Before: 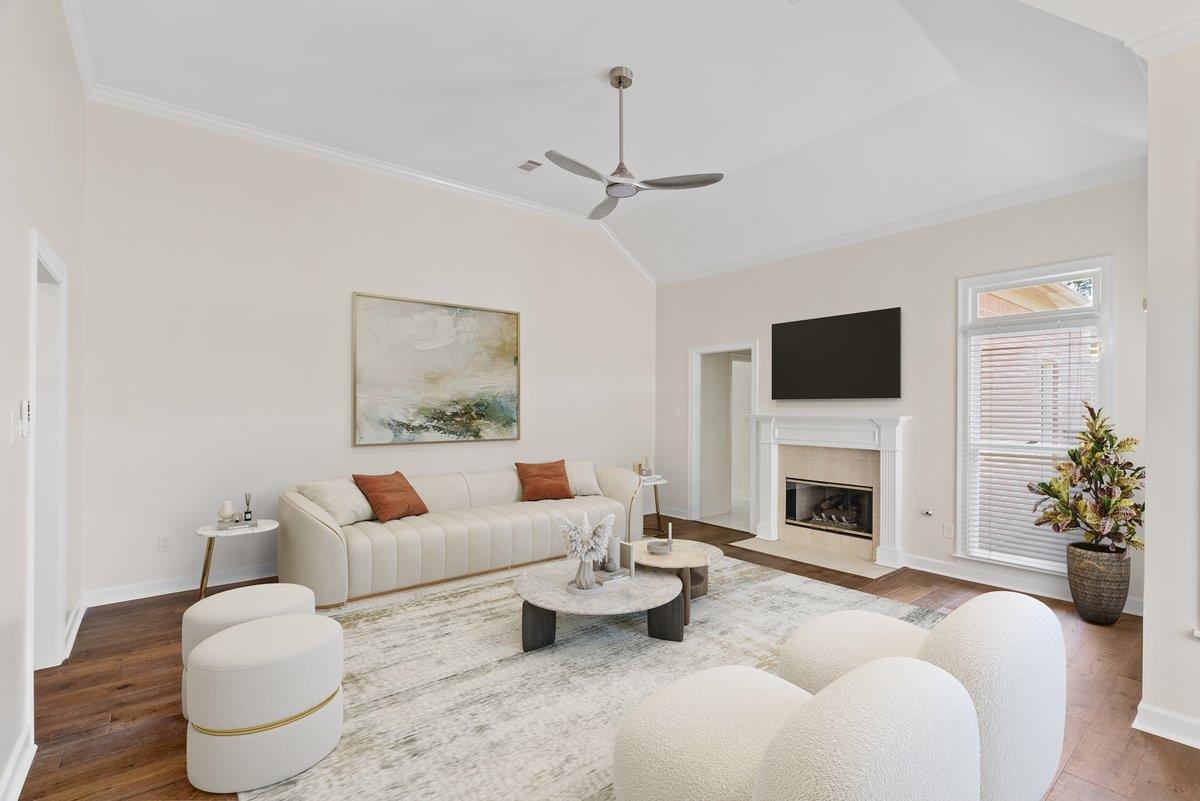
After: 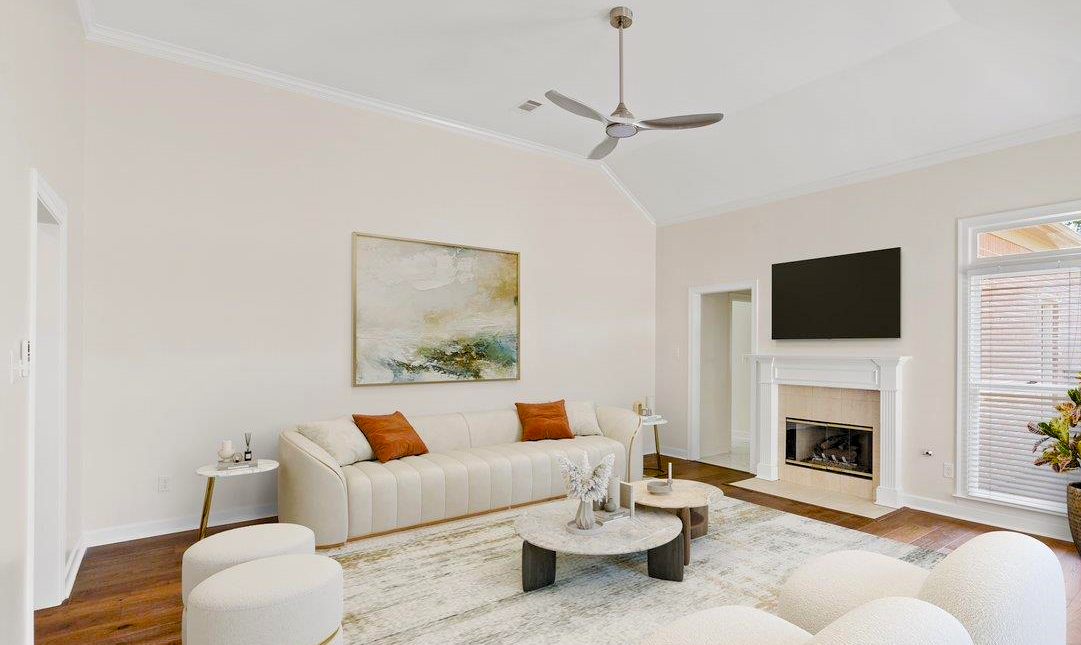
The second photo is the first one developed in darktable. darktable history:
crop: top 7.524%, right 9.851%, bottom 11.905%
color balance rgb: shadows lift › hue 86.45°, shadows fall-off 101.684%, perceptual saturation grading › global saturation 45.383%, perceptual saturation grading › highlights -50.323%, perceptual saturation grading › shadows 31.012%, perceptual brilliance grading › global brilliance 1.749%, perceptual brilliance grading › highlights -3.962%, mask middle-gray fulcrum 23.052%, global vibrance 15.629%
levels: levels [0.073, 0.497, 0.972]
